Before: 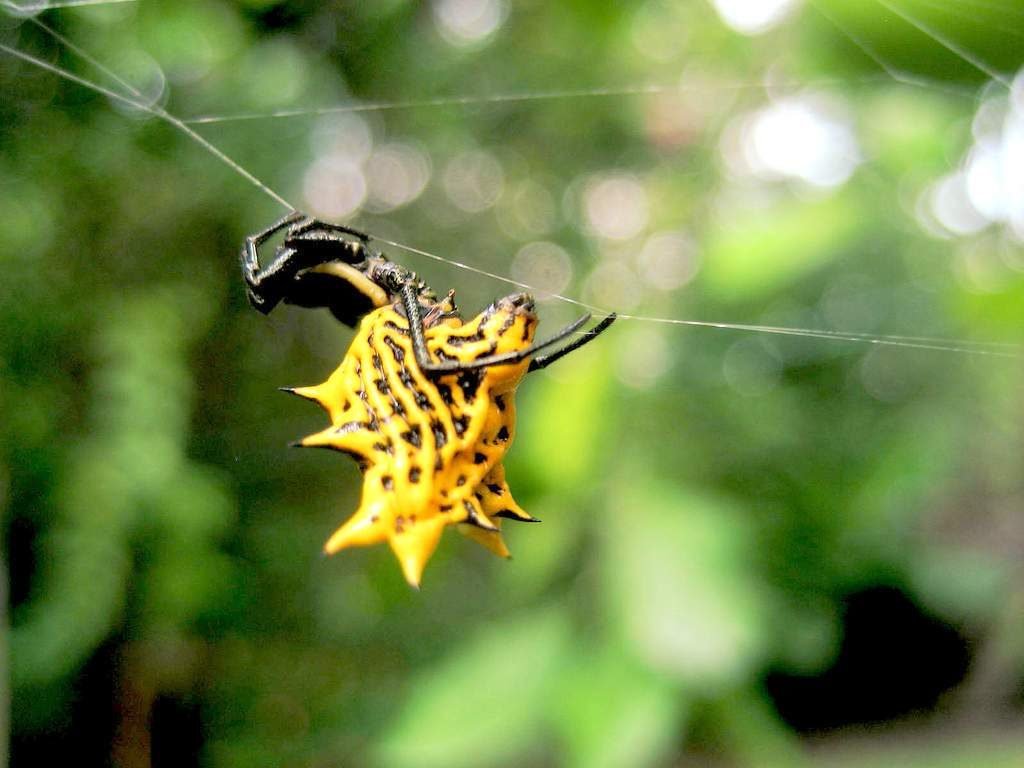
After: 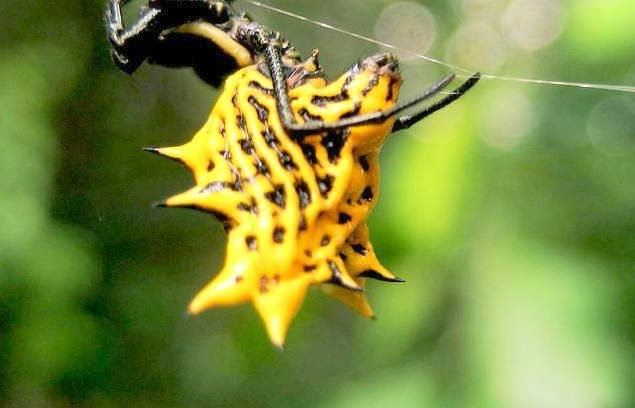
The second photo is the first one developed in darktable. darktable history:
crop: left 13.312%, top 31.28%, right 24.627%, bottom 15.582%
shadows and highlights: shadows 62.66, white point adjustment 0.37, highlights -34.44, compress 83.82%
